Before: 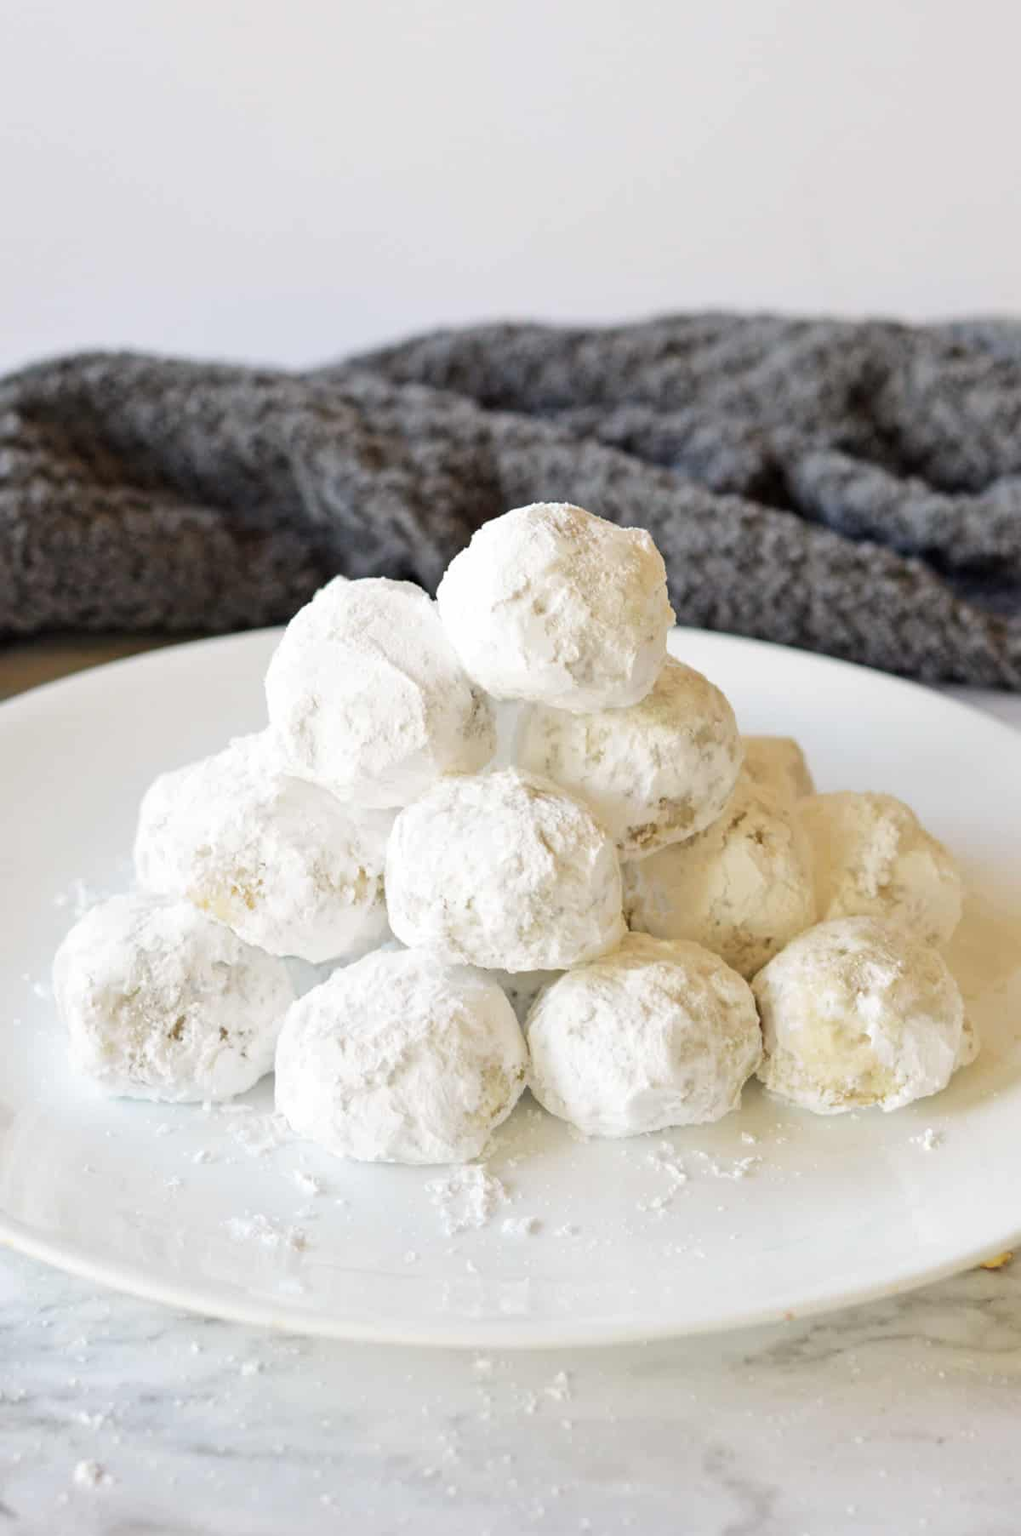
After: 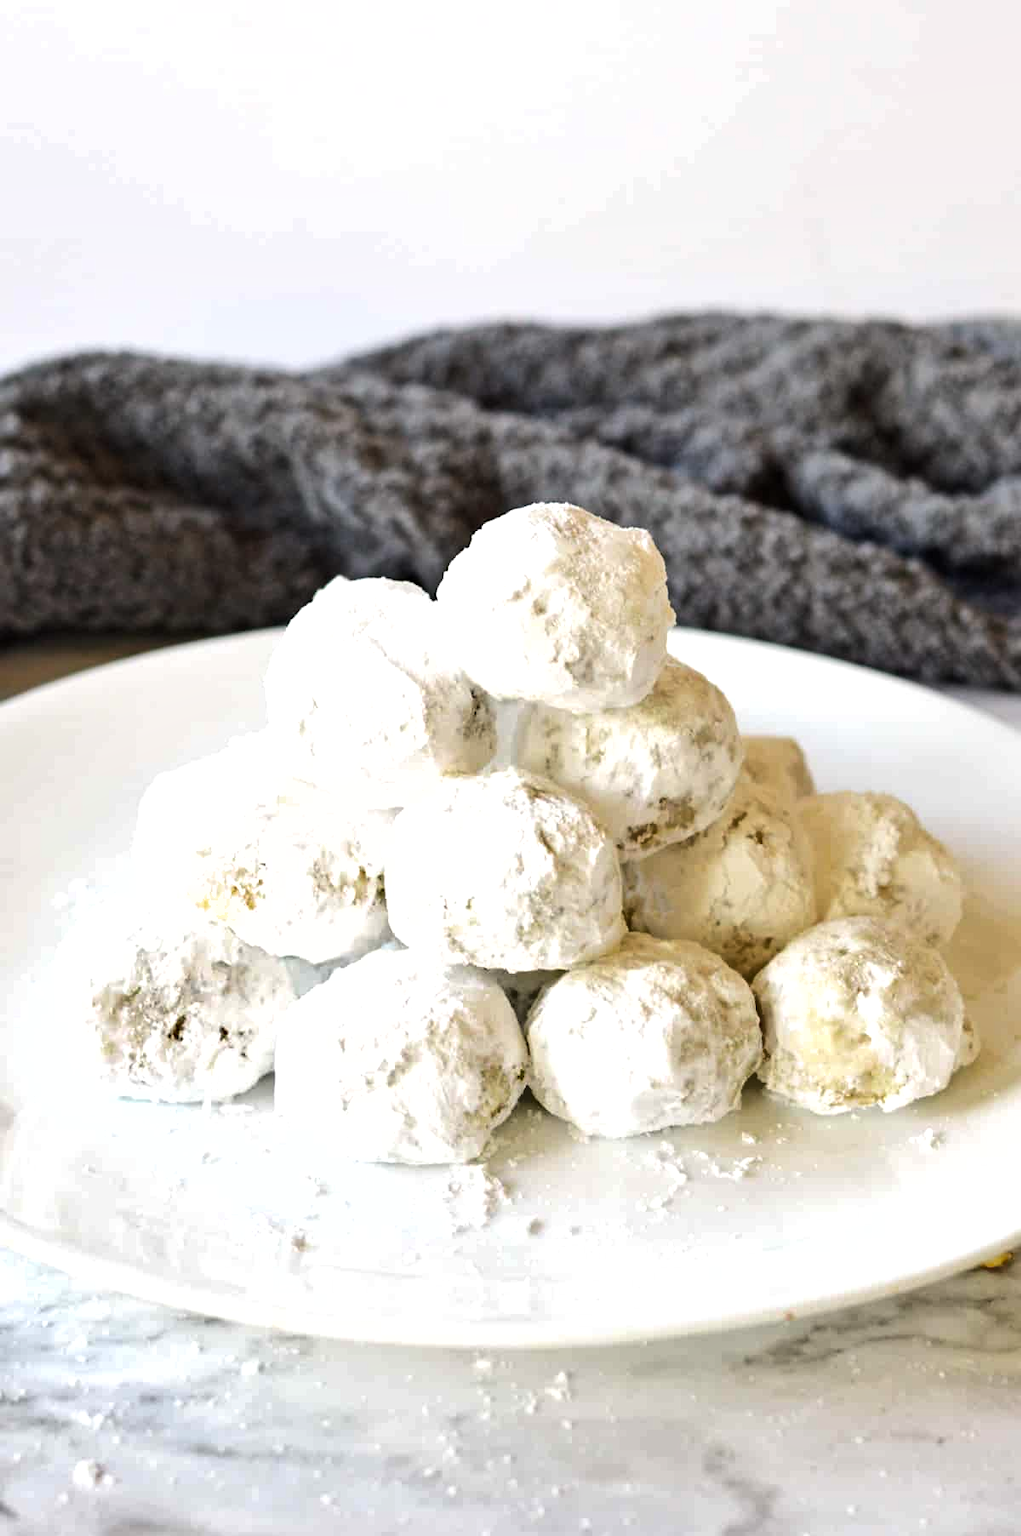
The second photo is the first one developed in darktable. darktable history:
tone equalizer: -8 EV -0.417 EV, -7 EV -0.389 EV, -6 EV -0.333 EV, -5 EV -0.222 EV, -3 EV 0.222 EV, -2 EV 0.333 EV, -1 EV 0.389 EV, +0 EV 0.417 EV, edges refinement/feathering 500, mask exposure compensation -1.57 EV, preserve details no
shadows and highlights: shadows 12, white point adjustment 1.2, soften with gaussian
